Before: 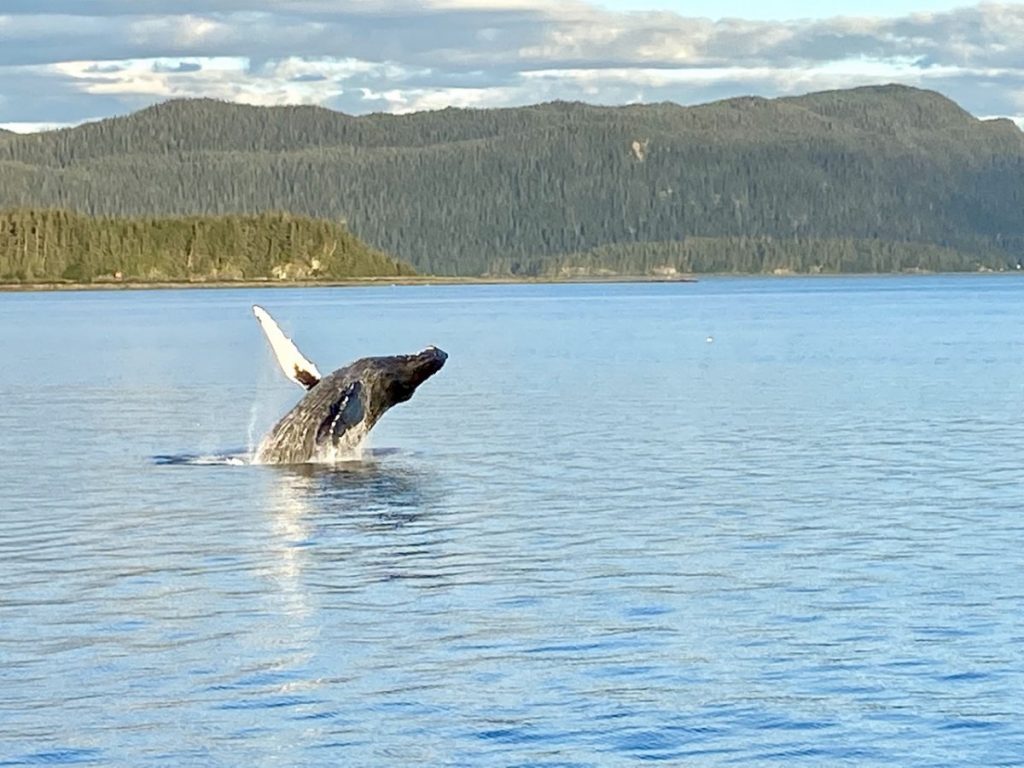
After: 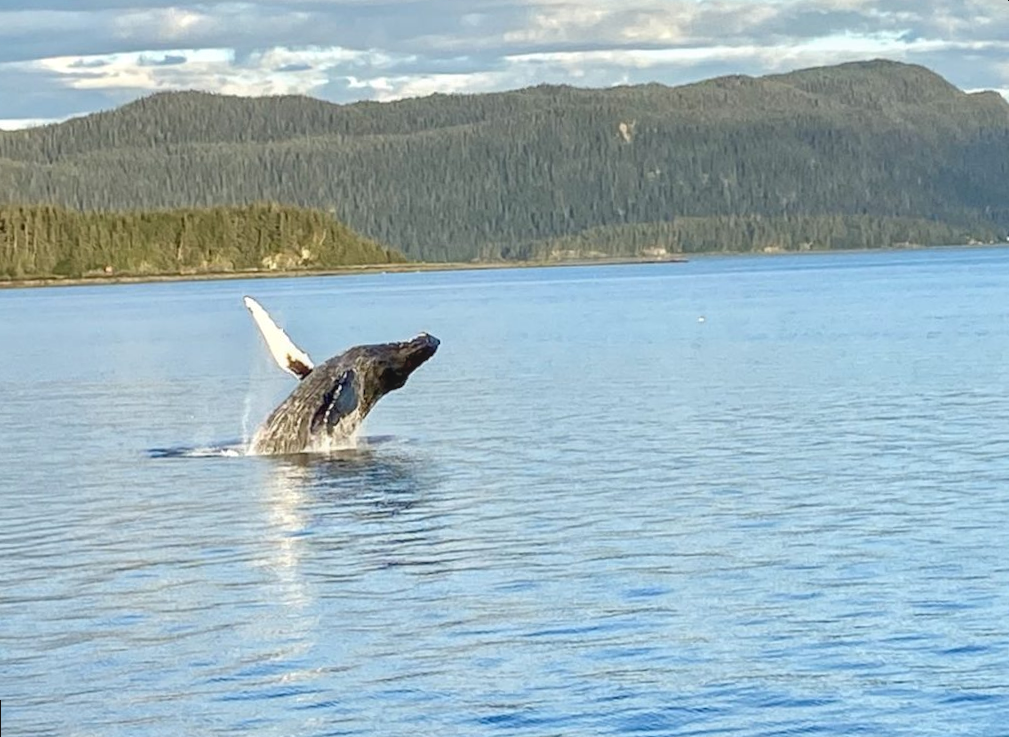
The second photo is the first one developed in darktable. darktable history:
local contrast: detail 110%
rotate and perspective: rotation -1.42°, crop left 0.016, crop right 0.984, crop top 0.035, crop bottom 0.965
